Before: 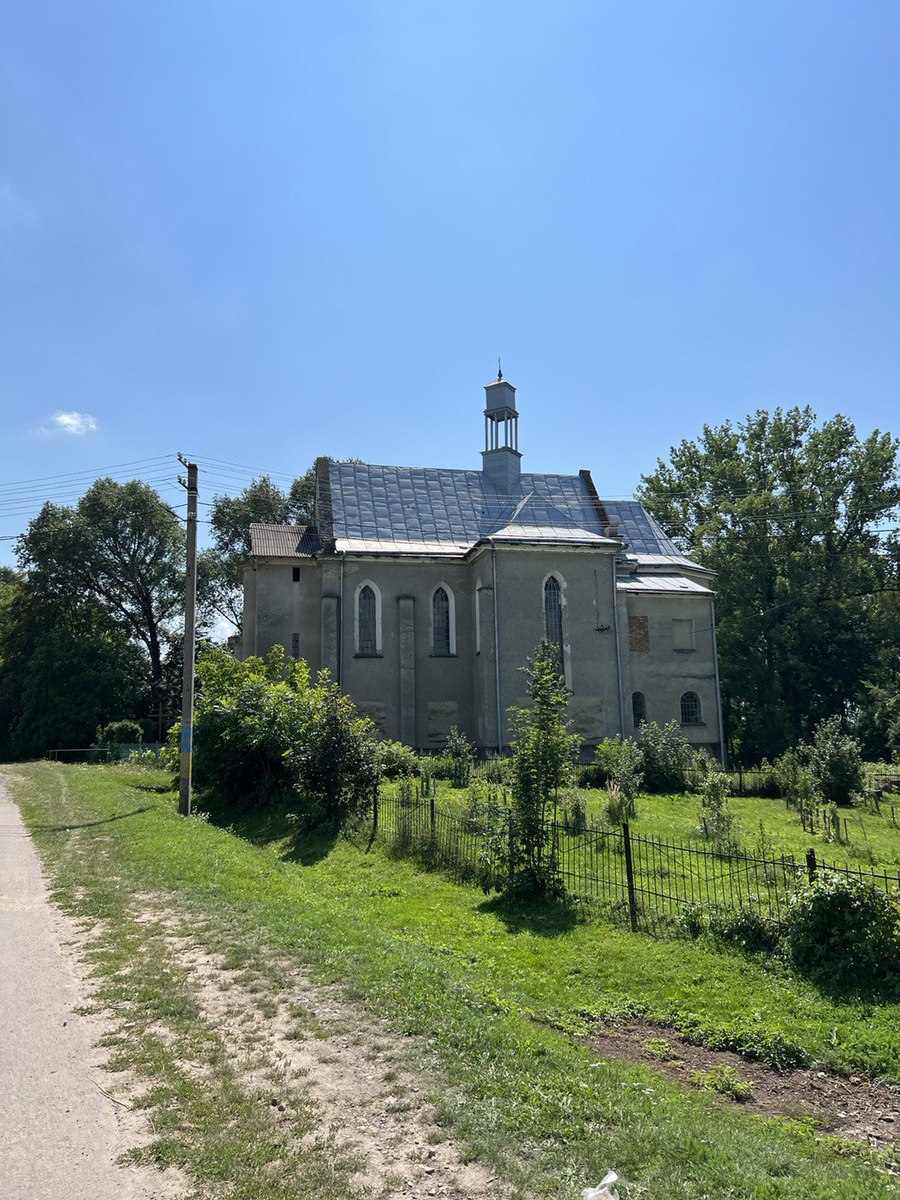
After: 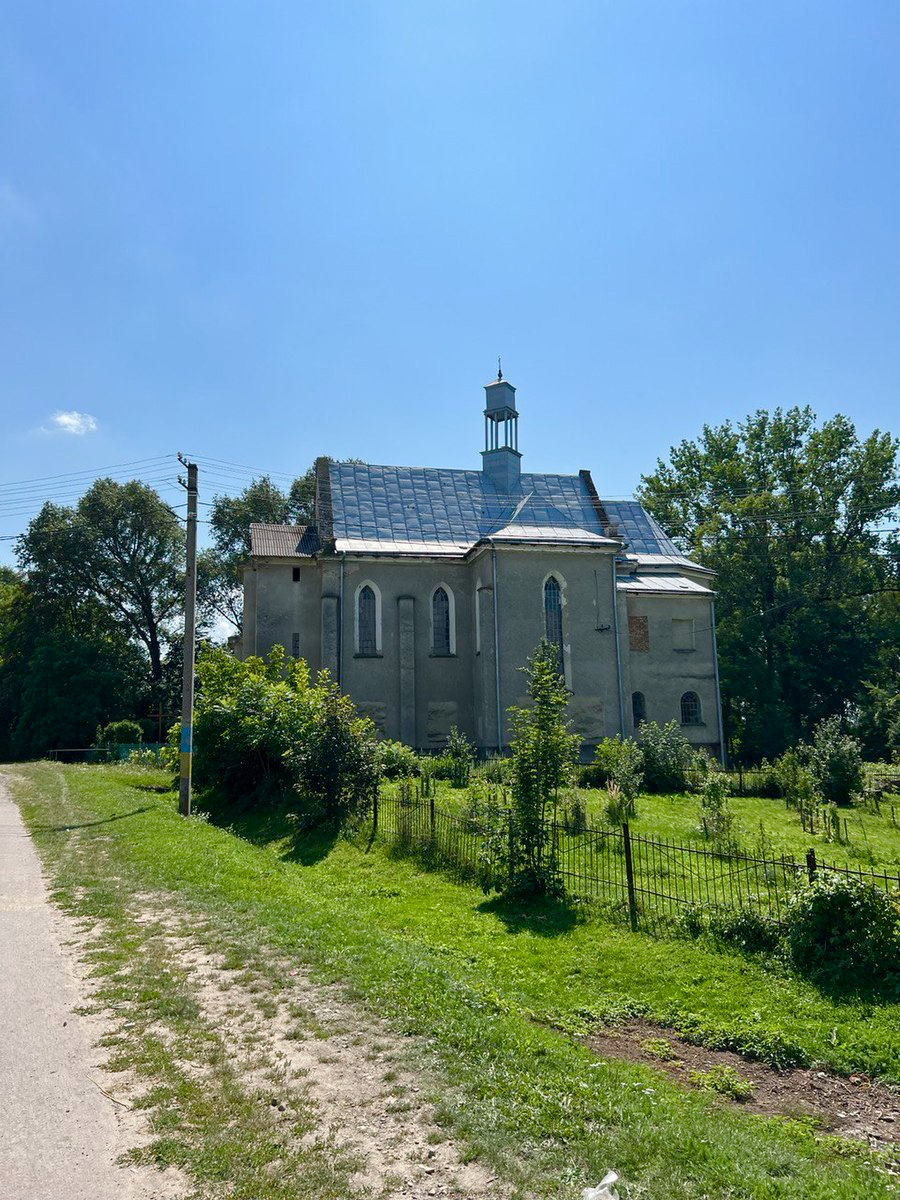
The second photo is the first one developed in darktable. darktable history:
color balance rgb: perceptual saturation grading › global saturation 25.267%, perceptual saturation grading › highlights -50.478%, perceptual saturation grading › shadows 30.598%, global vibrance 9.99%
